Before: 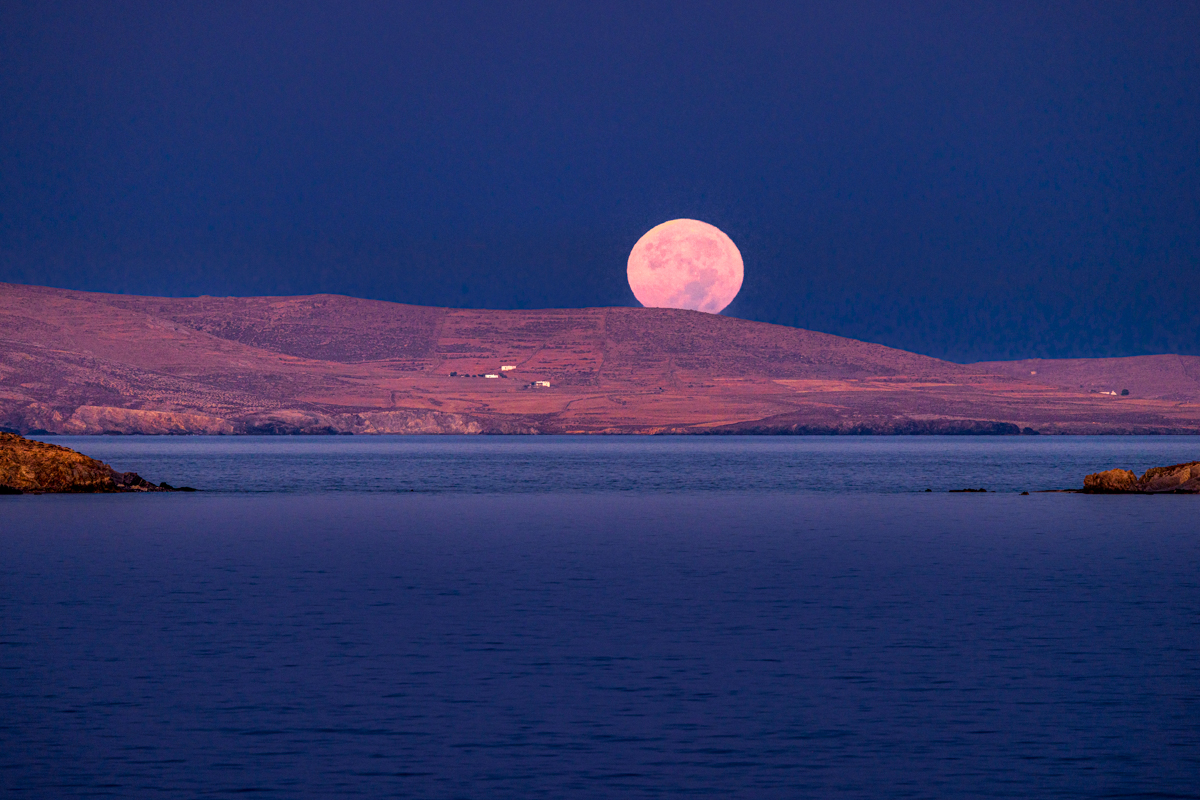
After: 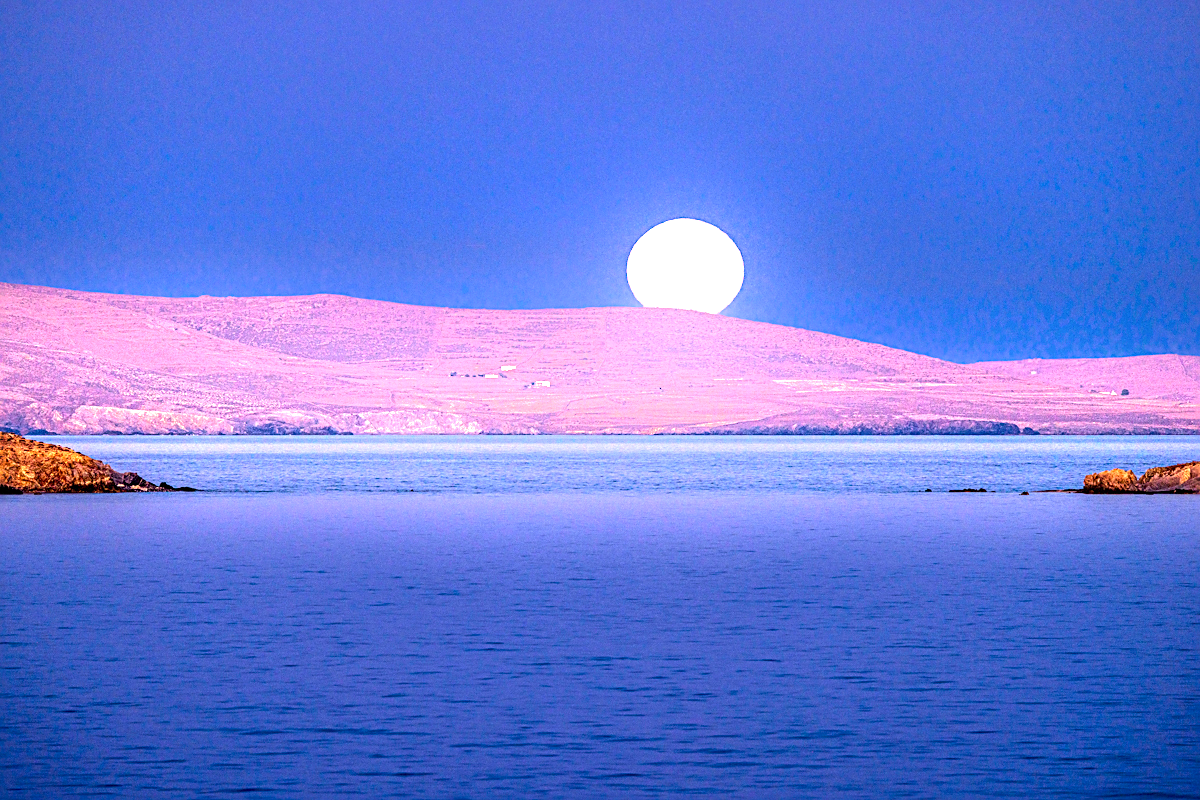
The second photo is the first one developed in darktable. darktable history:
exposure: exposure 0.736 EV, compensate exposure bias true, compensate highlight preservation false
sharpen: on, module defaults
shadows and highlights: shadows -53.95, highlights 86.84, soften with gaussian
